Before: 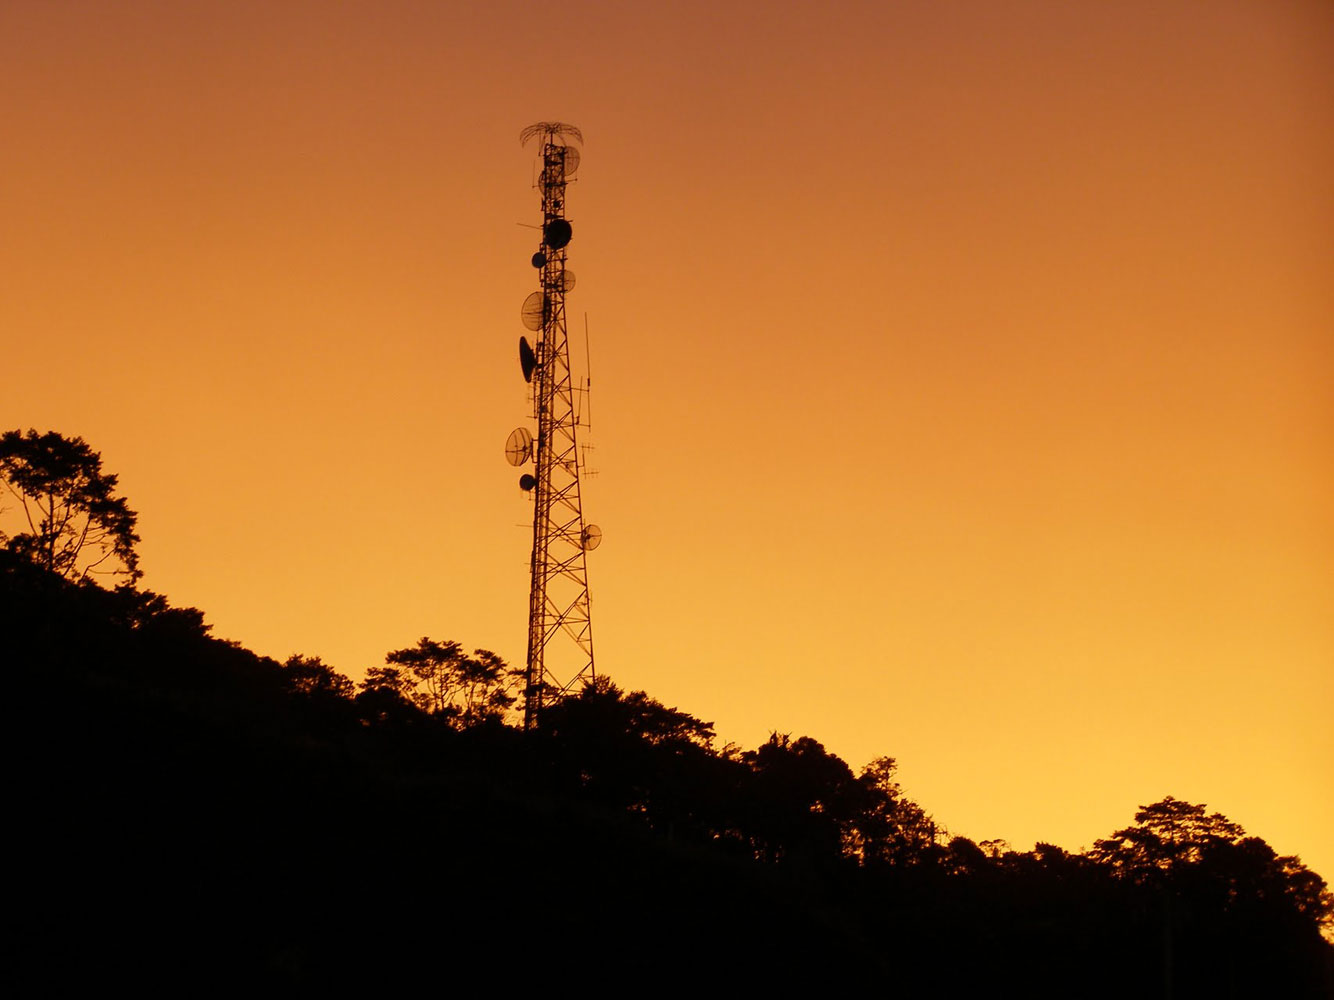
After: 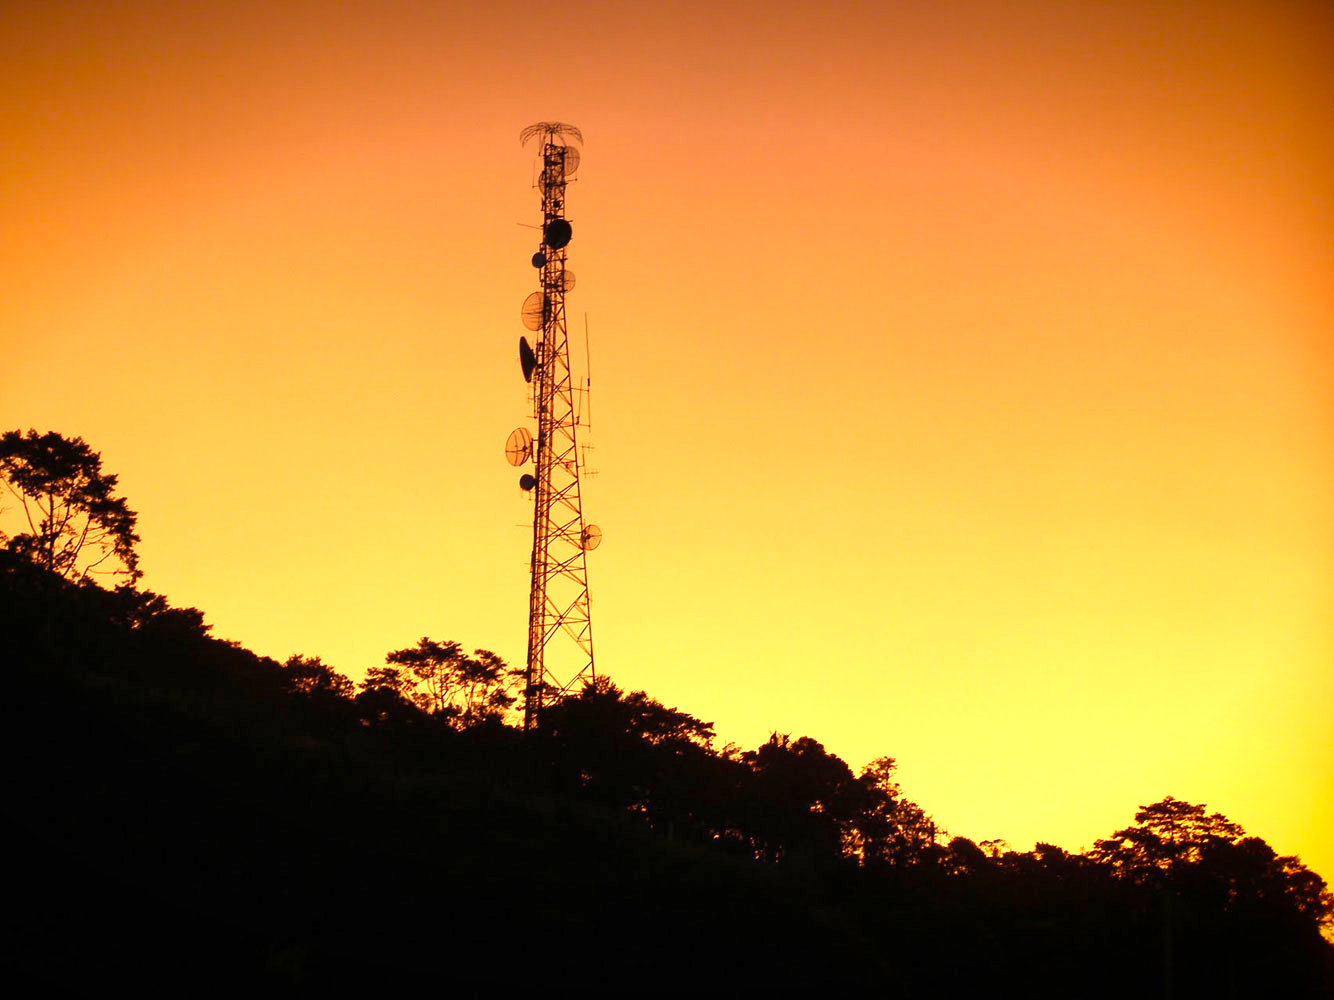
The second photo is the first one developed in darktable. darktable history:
exposure: black level correction 0, exposure 1 EV, compensate exposure bias true, compensate highlight preservation false
vignetting: fall-off start 98.29%, fall-off radius 100%, brightness -1, saturation 0.5, width/height ratio 1.428
